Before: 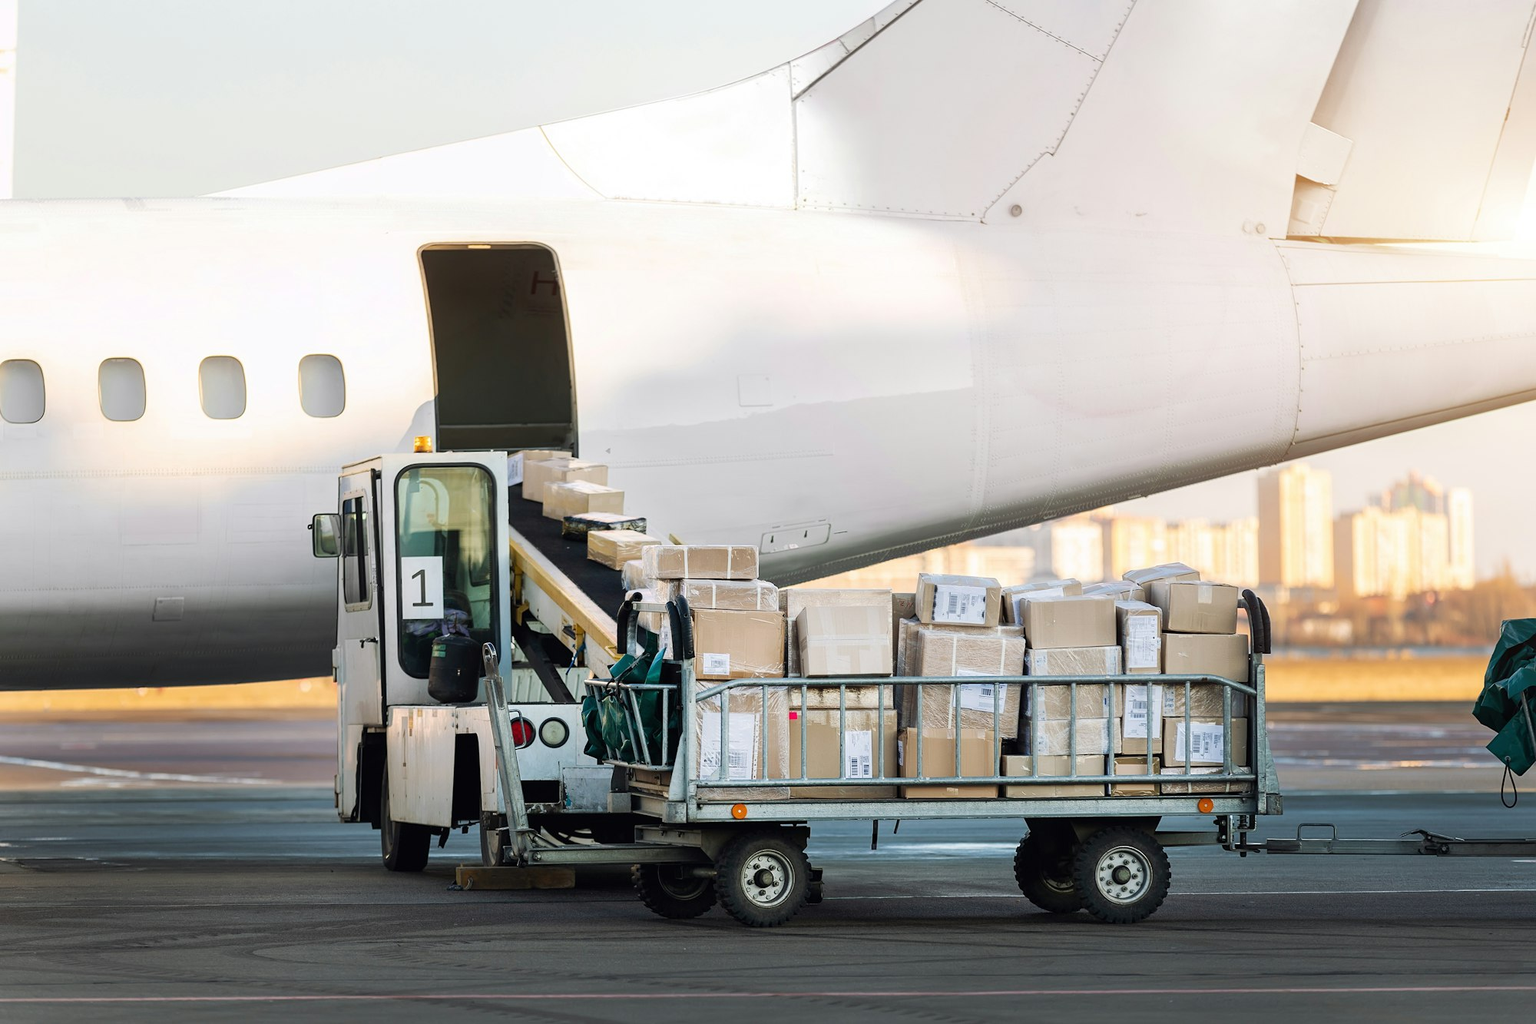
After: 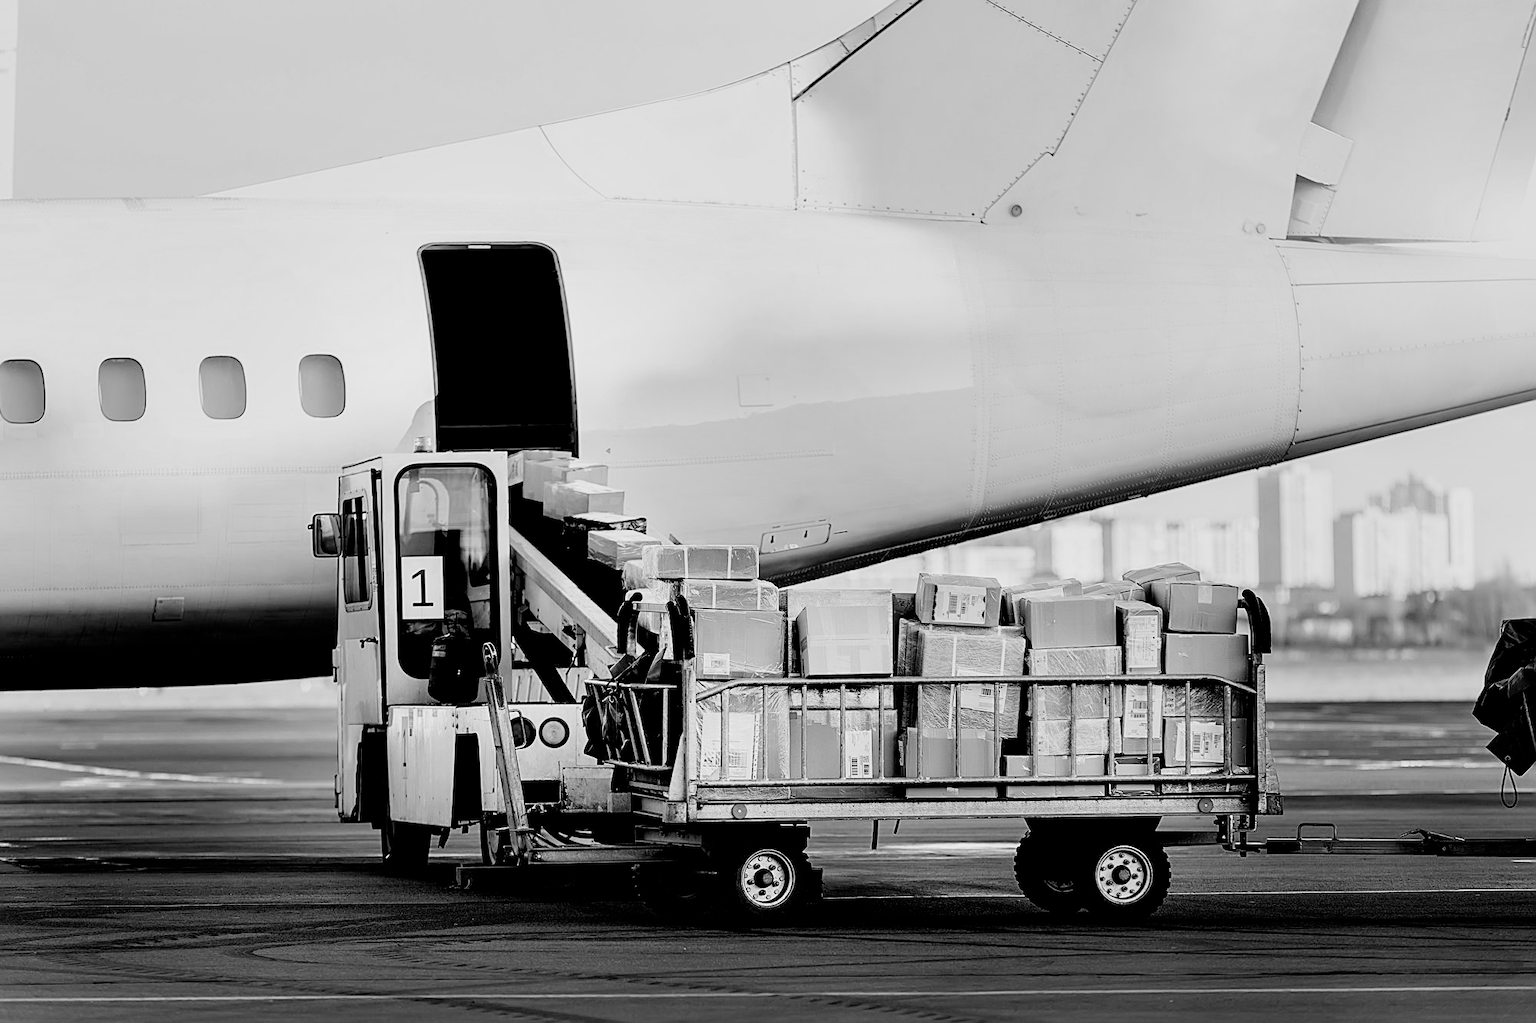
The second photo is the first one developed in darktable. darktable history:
sharpen: on, module defaults
contrast equalizer: octaves 7, y [[0.6 ×6], [0.55 ×6], [0 ×6], [0 ×6], [0 ×6]]
filmic rgb: black relative exposure -3.86 EV, white relative exposure 3.48 EV, hardness 2.63, contrast 1.103
monochrome: a 14.95, b -89.96
